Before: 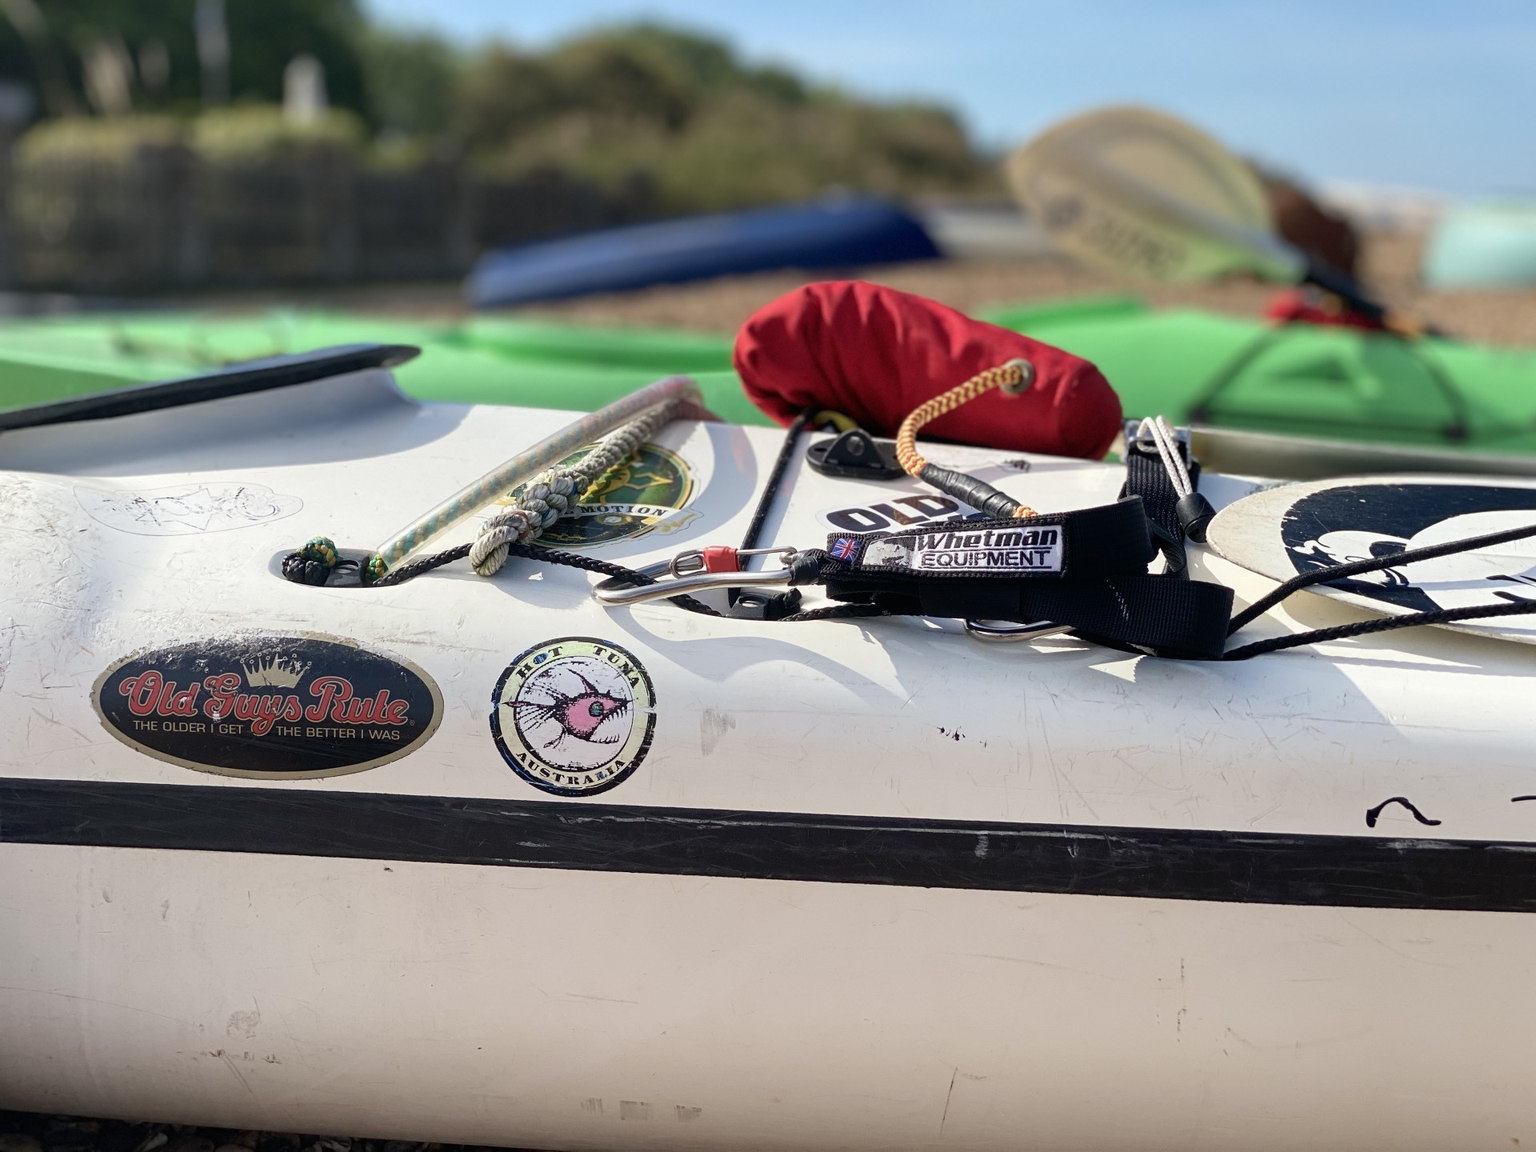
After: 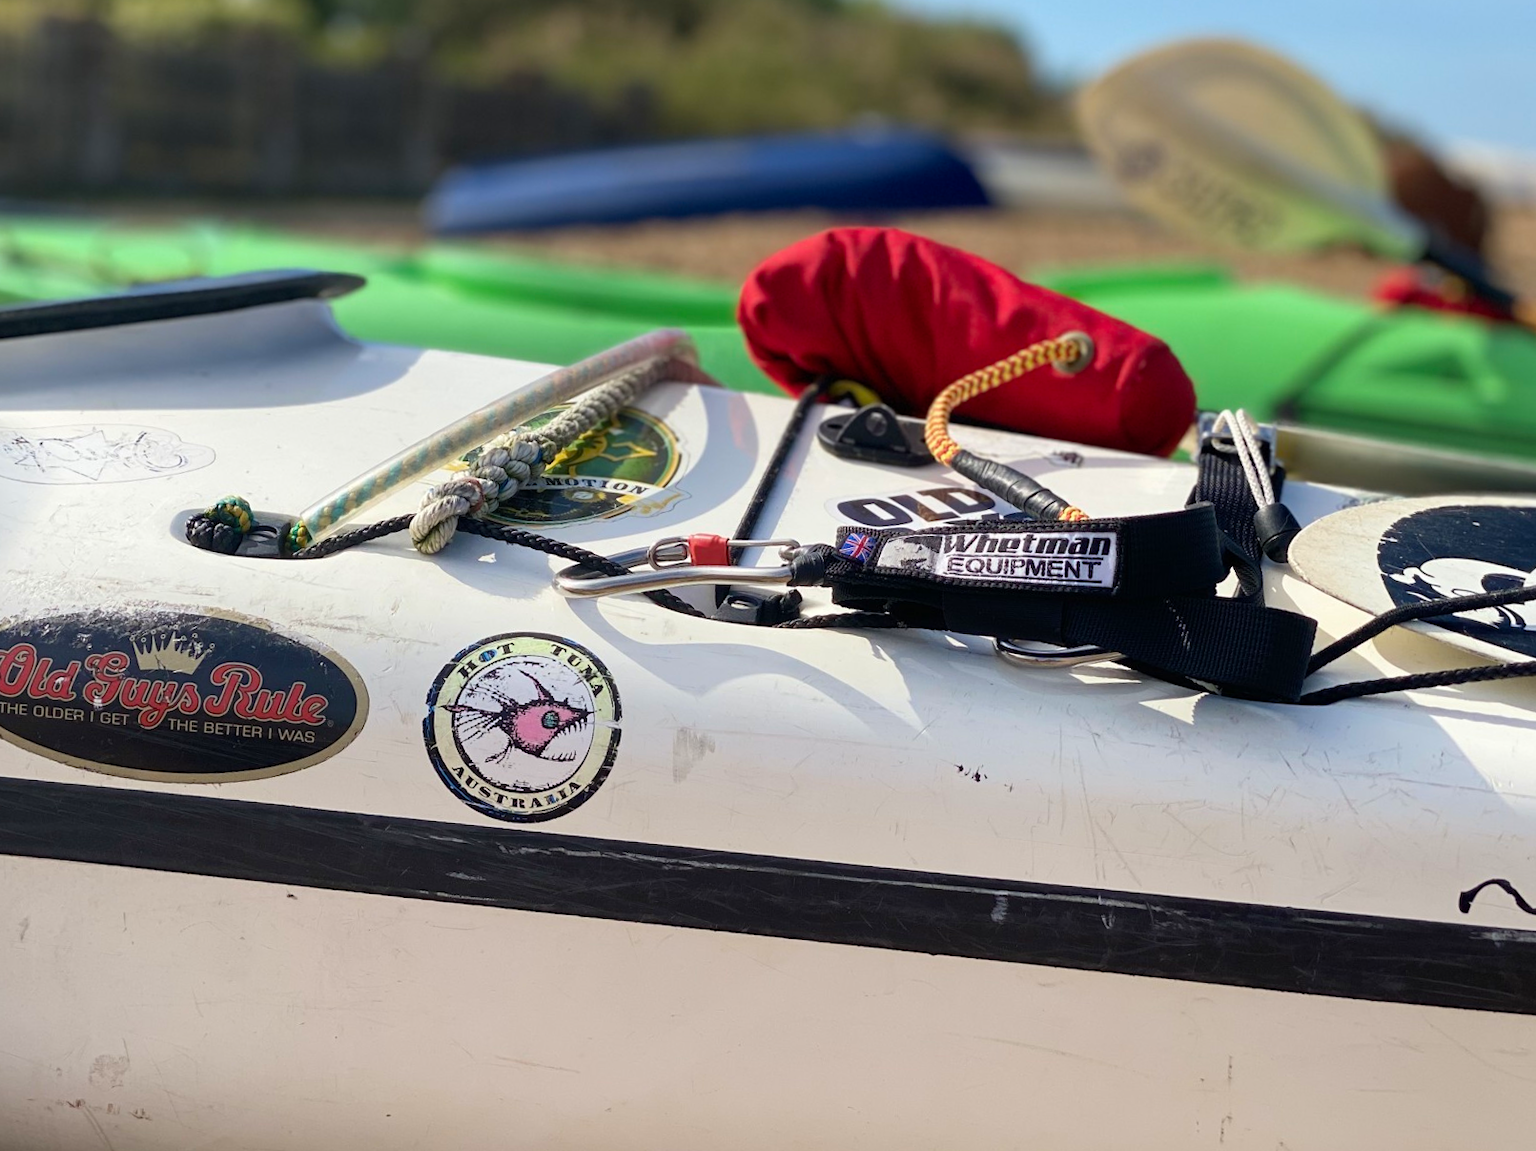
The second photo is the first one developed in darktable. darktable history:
color balance rgb: perceptual saturation grading › global saturation 20%, global vibrance 20%
crop and rotate: angle -3.27°, left 5.211%, top 5.211%, right 4.607%, bottom 4.607%
